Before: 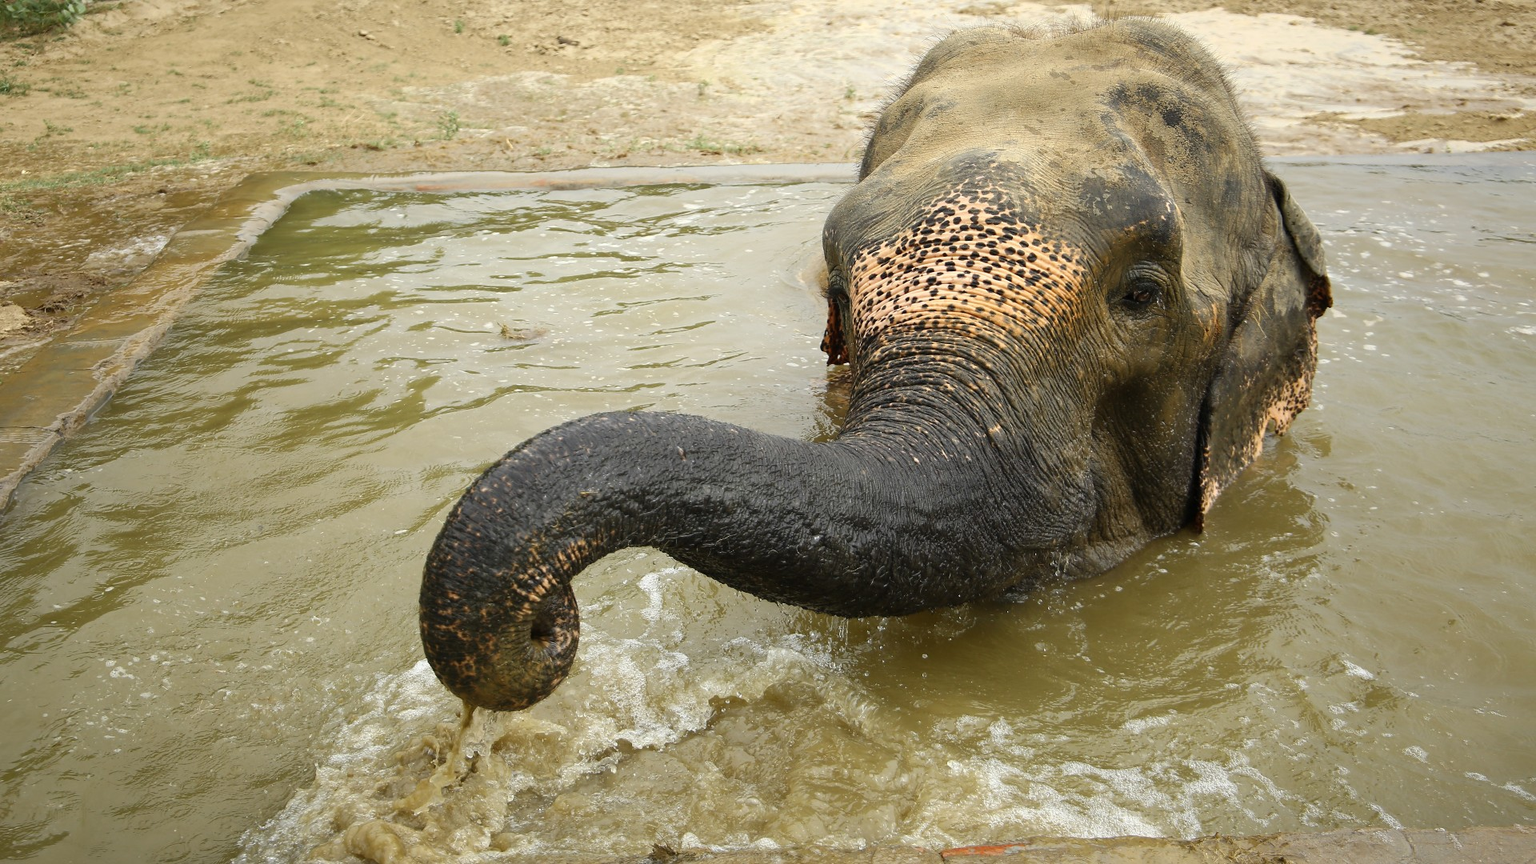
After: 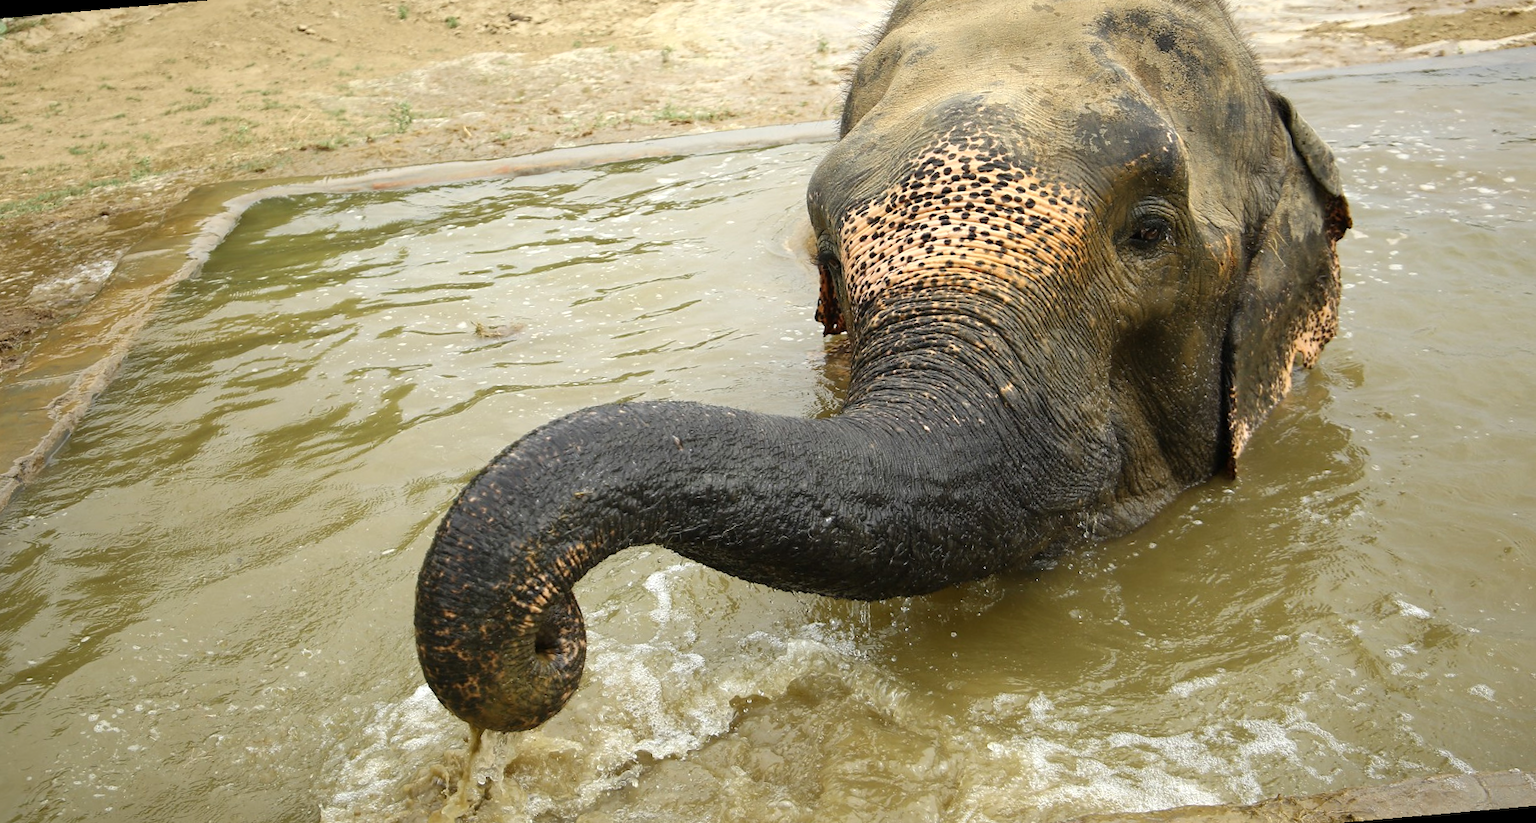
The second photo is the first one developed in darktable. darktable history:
levels: levels [0, 0.476, 0.951]
rotate and perspective: rotation -5°, crop left 0.05, crop right 0.952, crop top 0.11, crop bottom 0.89
